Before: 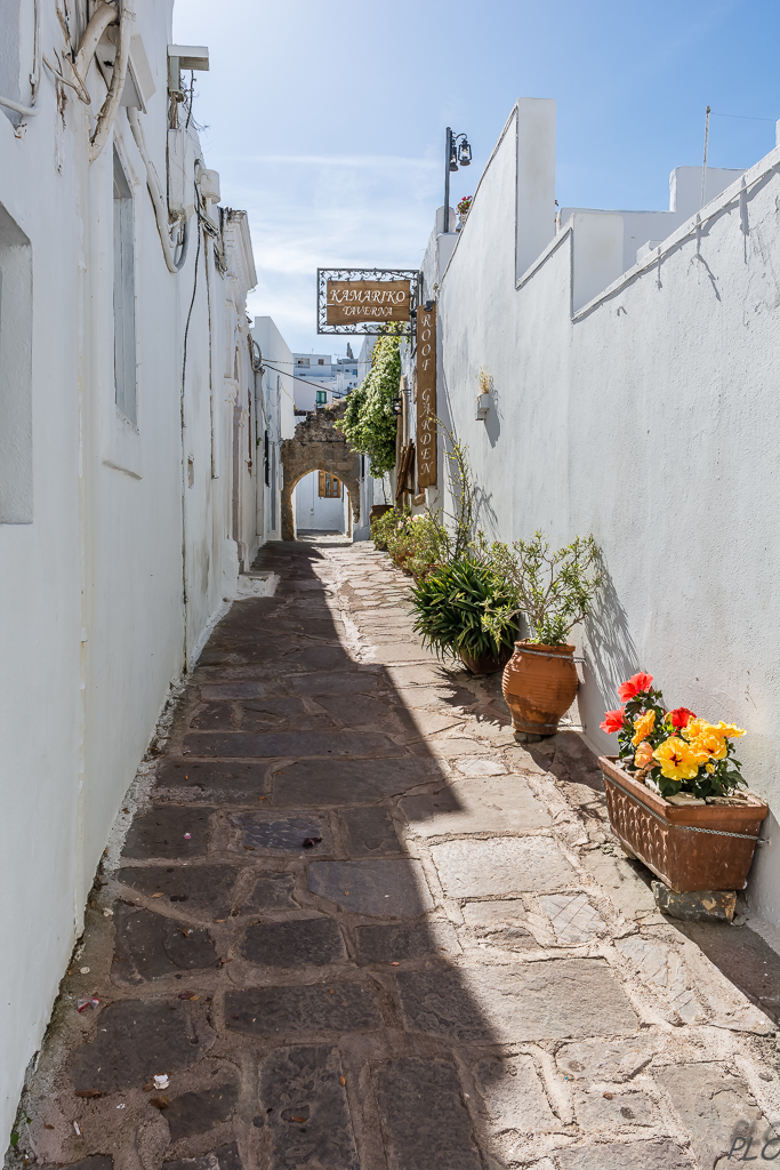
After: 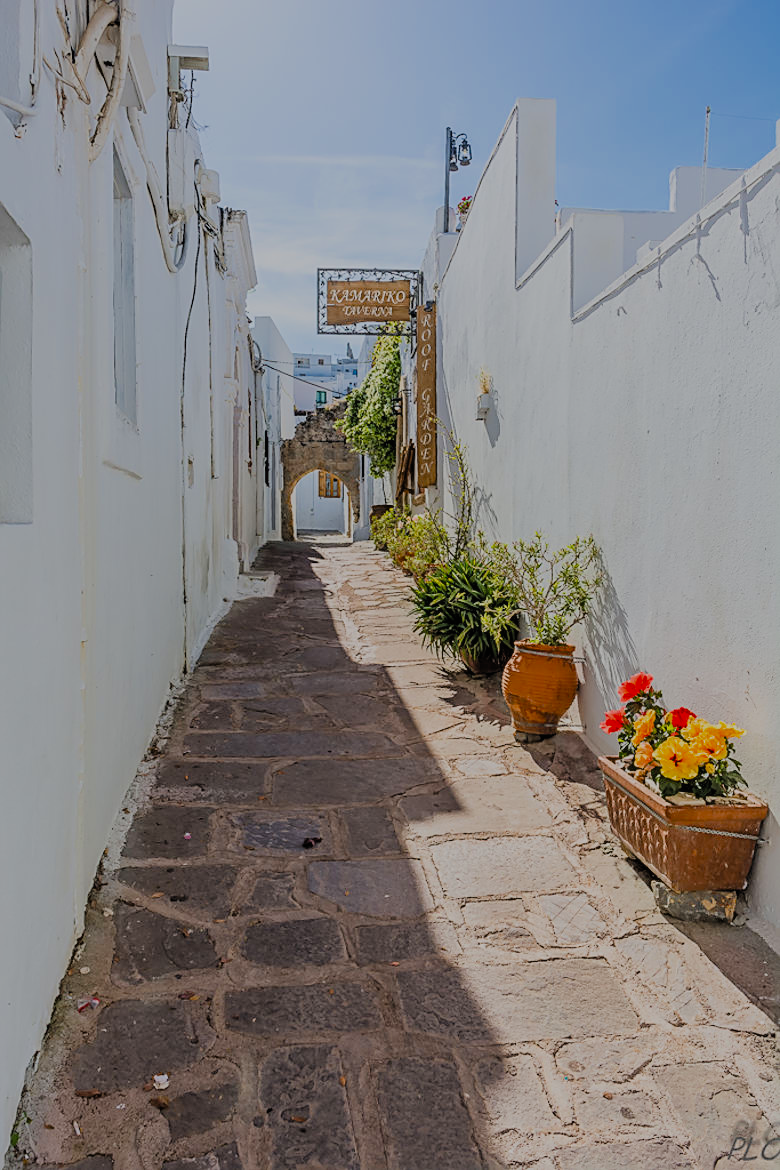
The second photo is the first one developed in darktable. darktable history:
sharpen: on, module defaults
filmic rgb: white relative exposure 8 EV, threshold 3 EV, hardness 2.44, latitude 10.07%, contrast 0.72, highlights saturation mix 10%, shadows ↔ highlights balance 1.38%, color science v4 (2020), enable highlight reconstruction true
bloom: on, module defaults
